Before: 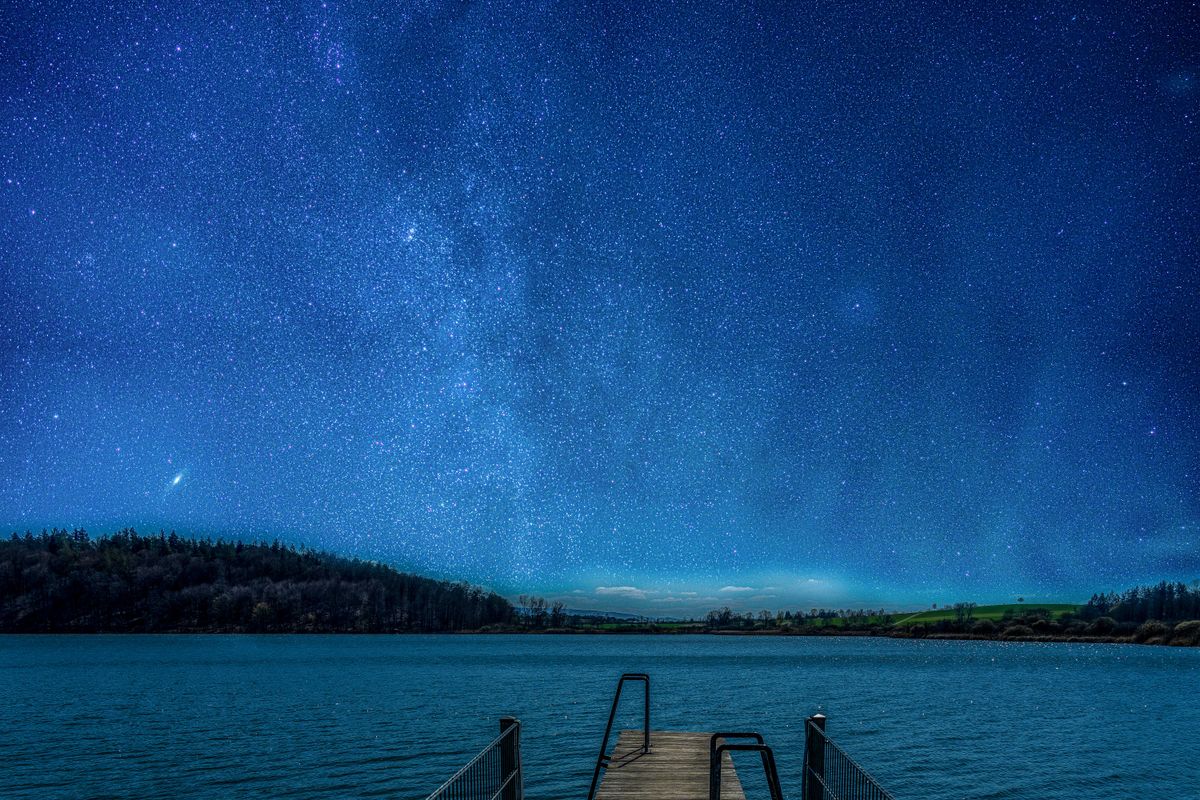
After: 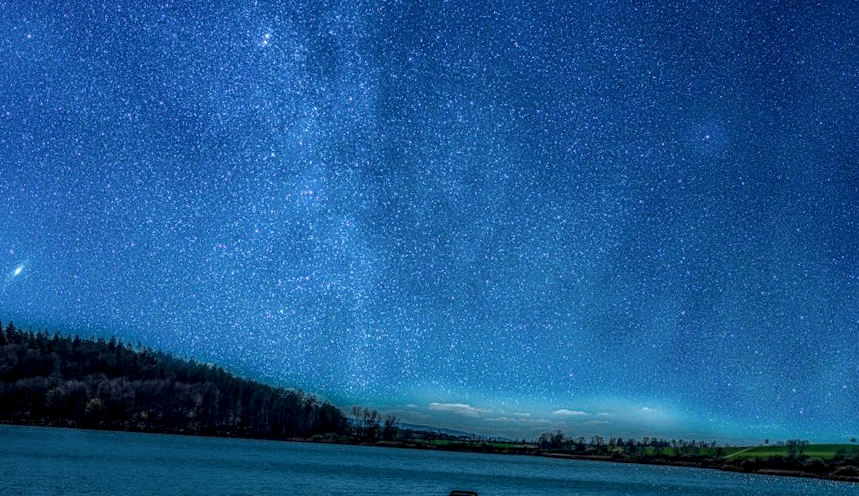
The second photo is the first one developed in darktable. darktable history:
local contrast: on, module defaults
crop and rotate: angle -3.37°, left 9.79%, top 20.73%, right 12.42%, bottom 11.82%
